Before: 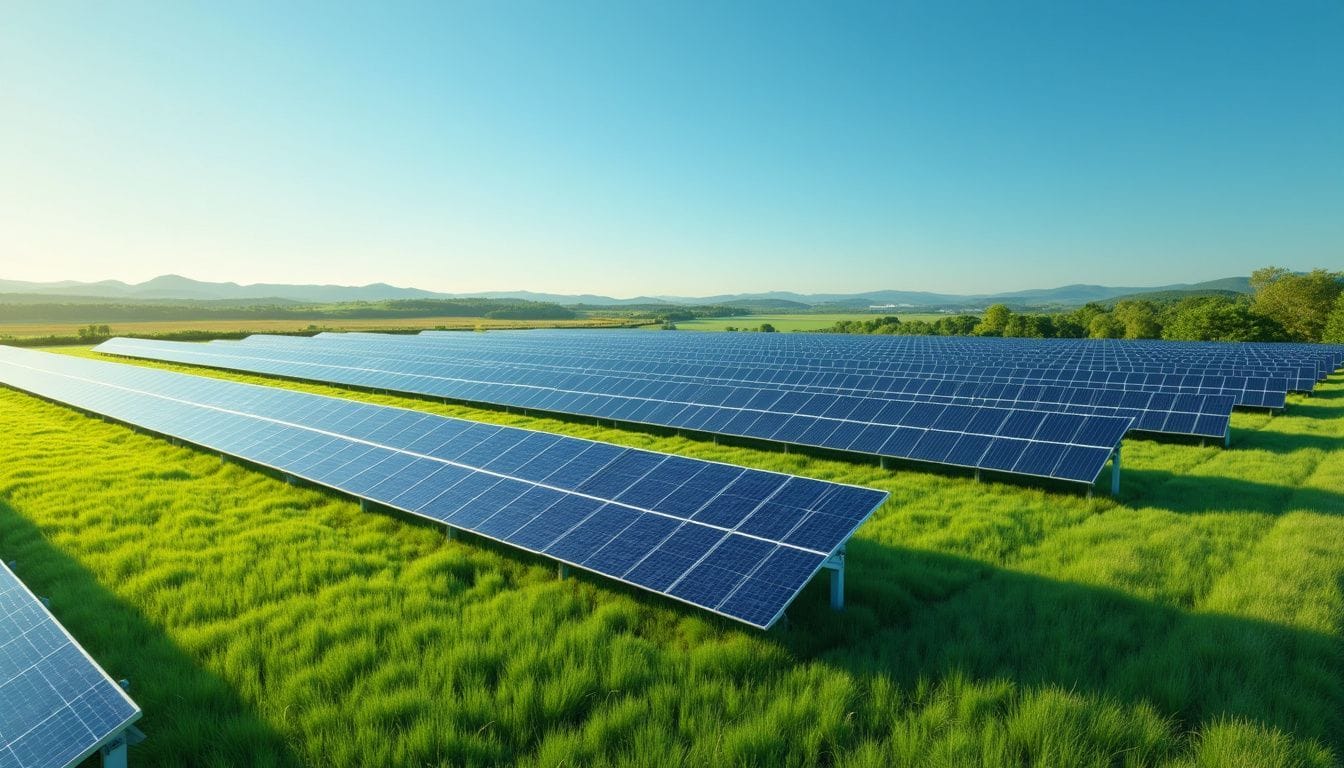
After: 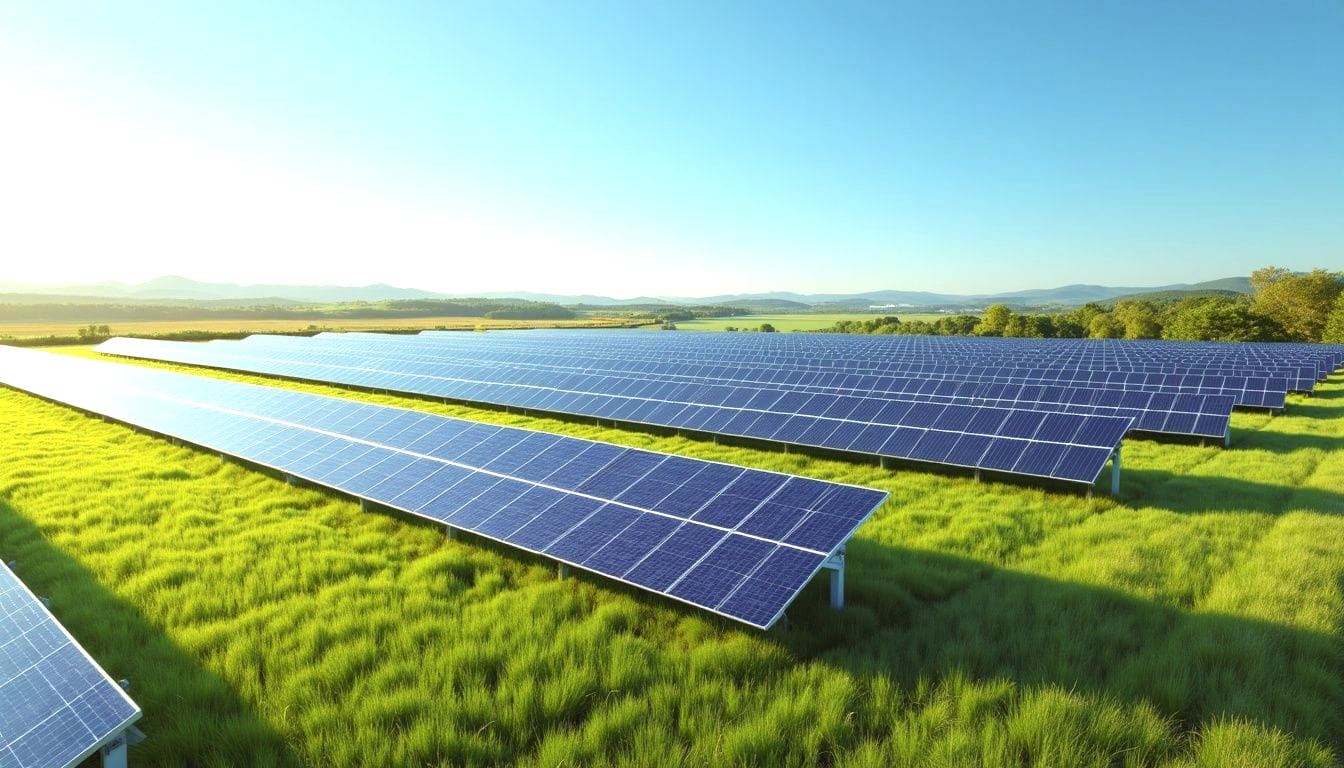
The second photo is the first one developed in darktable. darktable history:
rgb levels: mode RGB, independent channels, levels [[0, 0.474, 1], [0, 0.5, 1], [0, 0.5, 1]]
shadows and highlights: shadows -12.5, white point adjustment 4, highlights 28.33
exposure: black level correction 0, exposure 0.4 EV, compensate exposure bias true, compensate highlight preservation false
